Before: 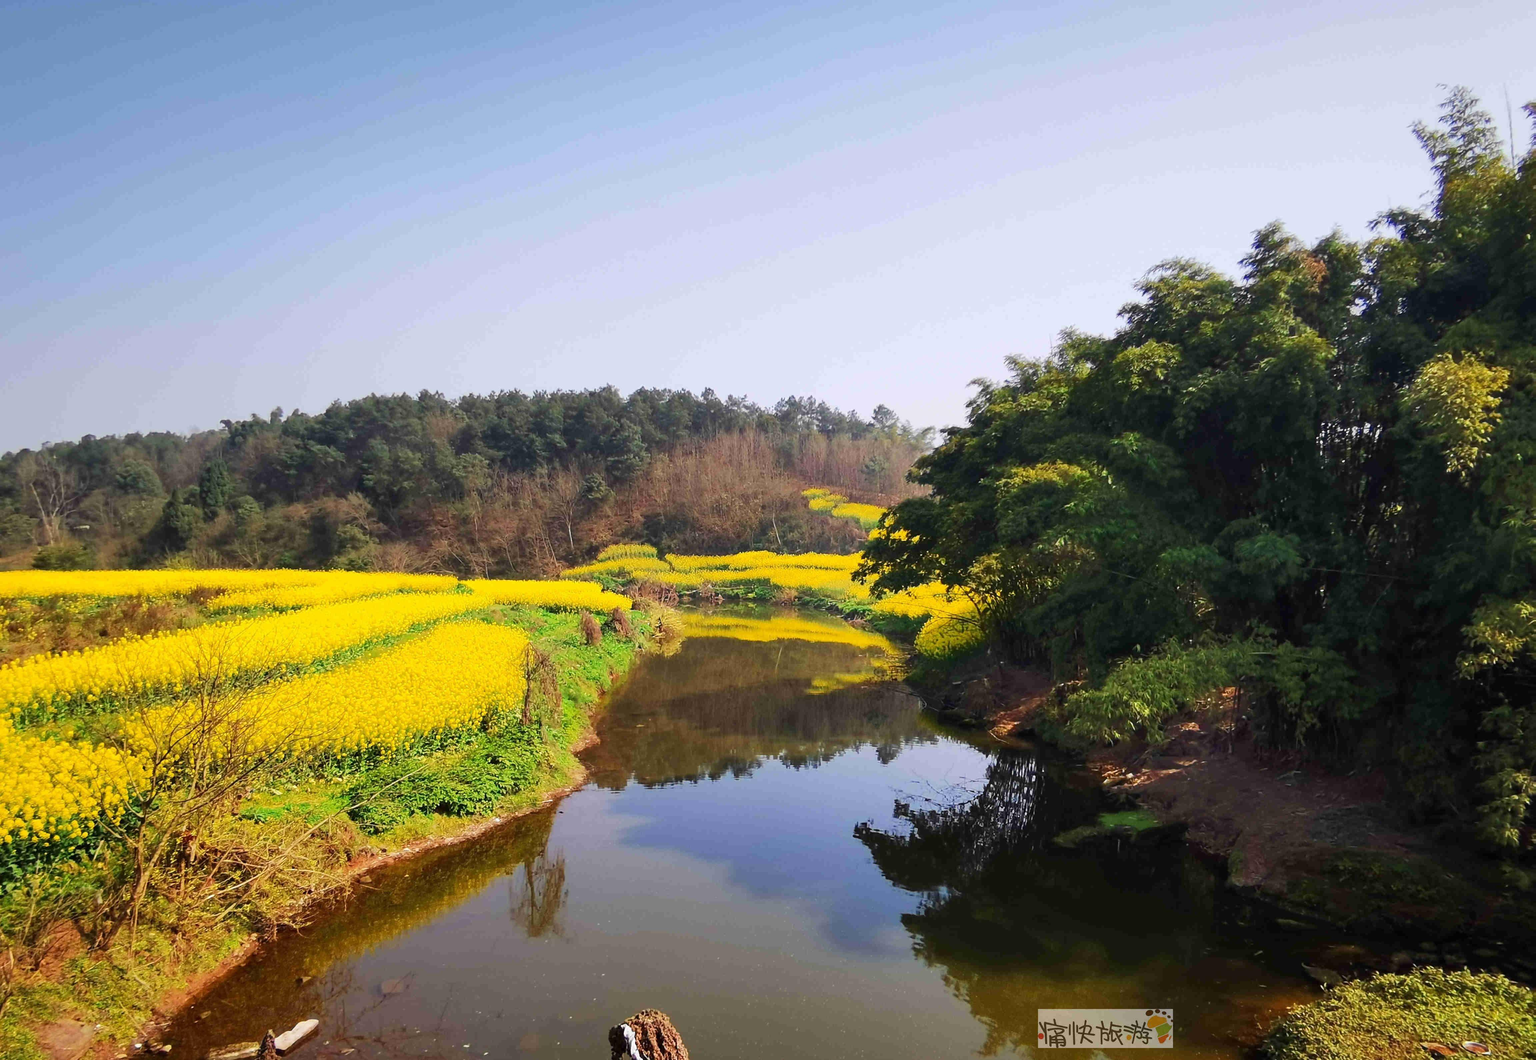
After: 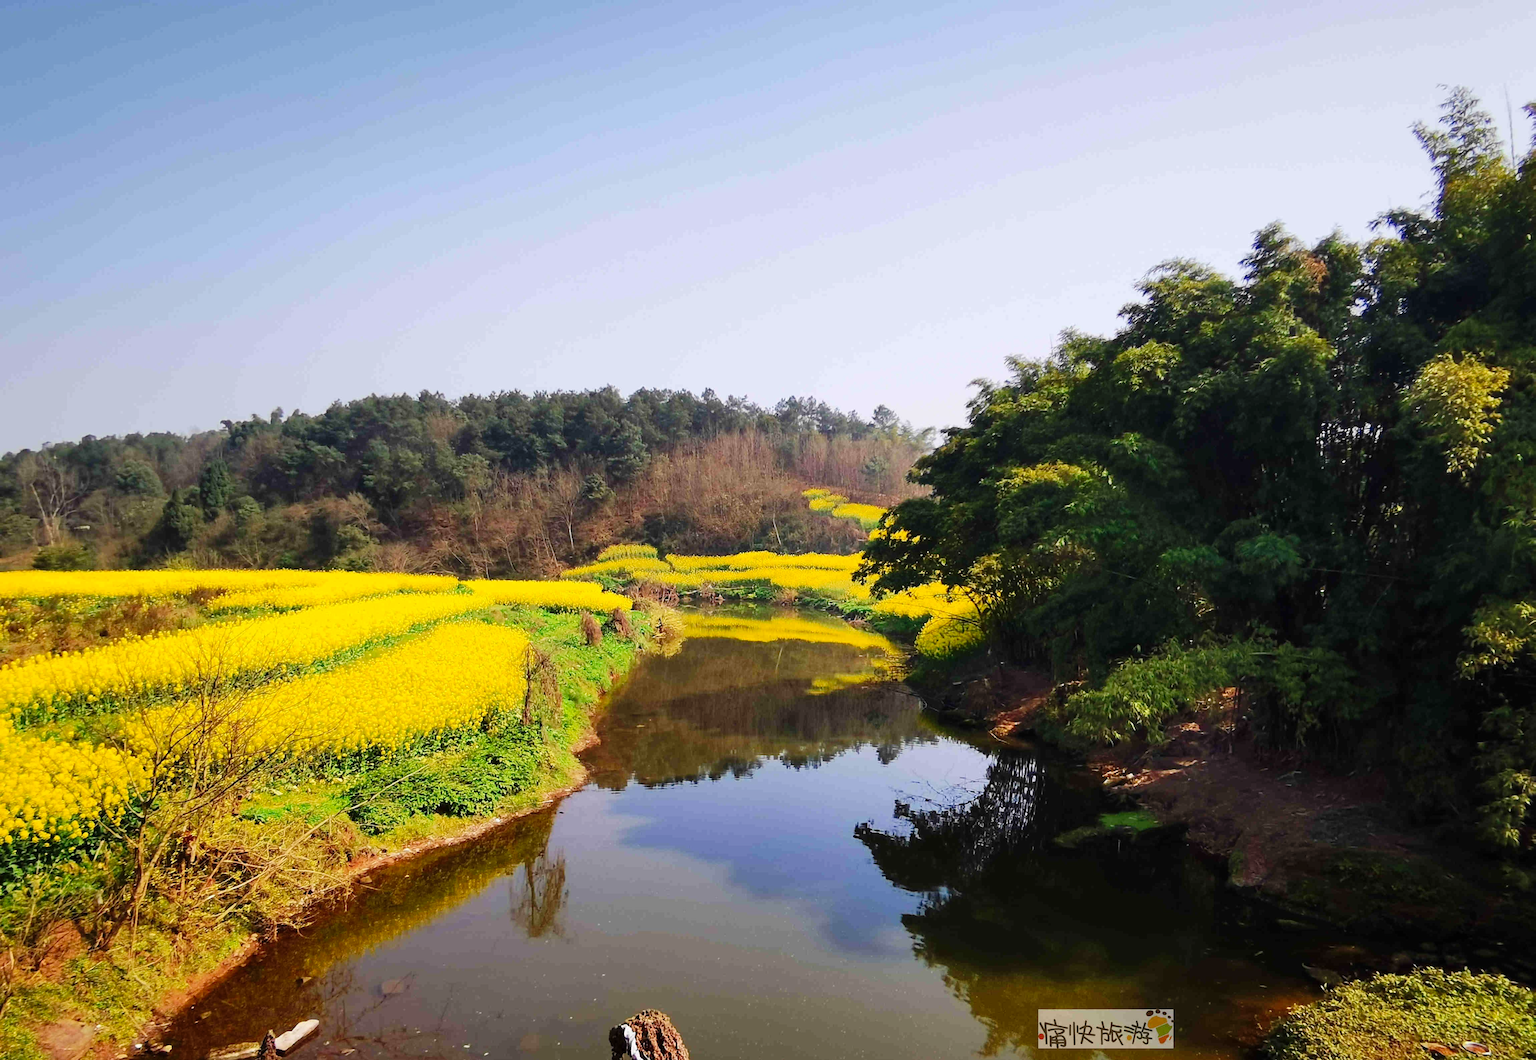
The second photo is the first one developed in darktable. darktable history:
tone curve: curves: ch0 [(0, 0) (0.037, 0.025) (0.131, 0.093) (0.275, 0.256) (0.497, 0.51) (0.617, 0.643) (0.704, 0.732) (0.813, 0.832) (0.911, 0.925) (0.997, 0.995)]; ch1 [(0, 0) (0.301, 0.3) (0.444, 0.45) (0.493, 0.495) (0.507, 0.503) (0.534, 0.533) (0.582, 0.58) (0.658, 0.693) (0.746, 0.77) (1, 1)]; ch2 [(0, 0) (0.246, 0.233) (0.36, 0.352) (0.415, 0.418) (0.476, 0.492) (0.502, 0.504) (0.525, 0.518) (0.539, 0.544) (0.586, 0.602) (0.634, 0.651) (0.706, 0.727) (0.853, 0.852) (1, 0.951)], preserve colors none
